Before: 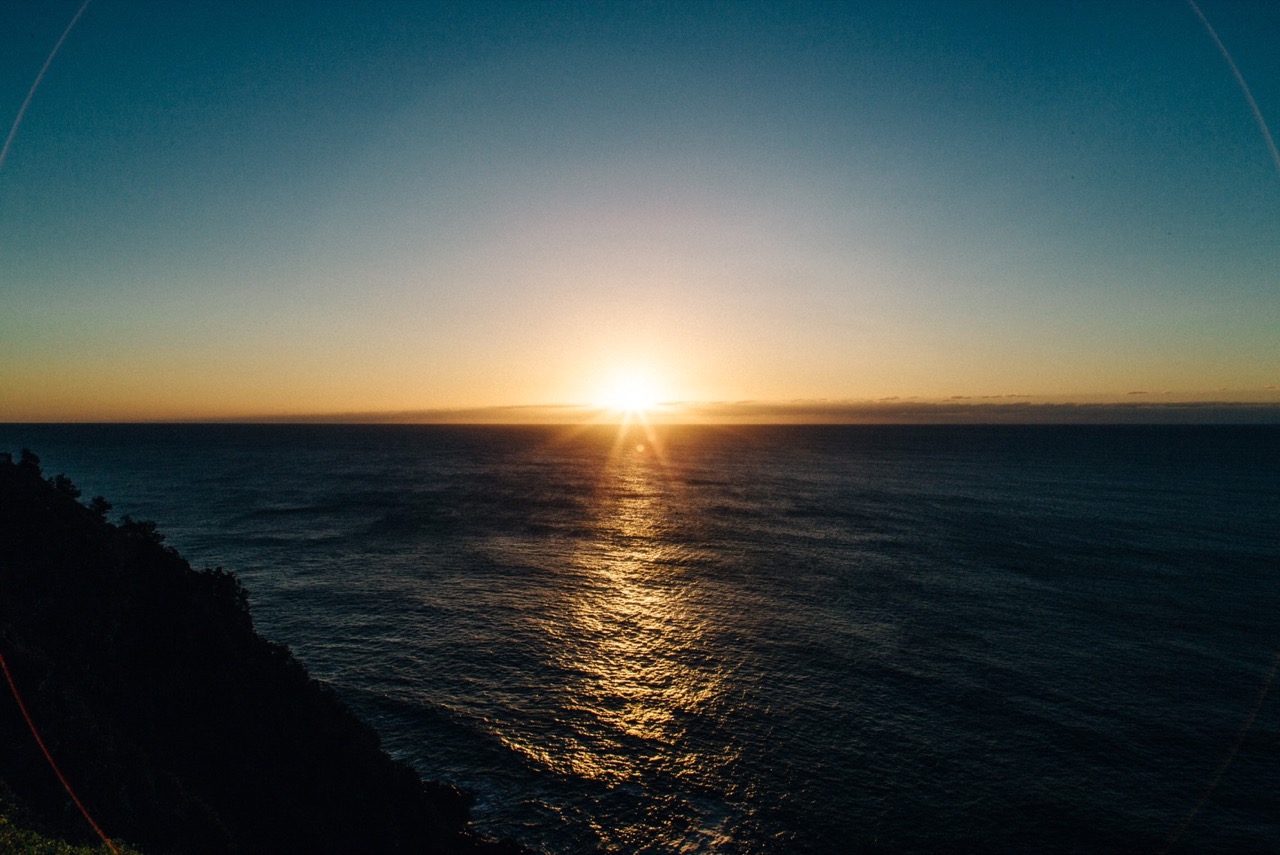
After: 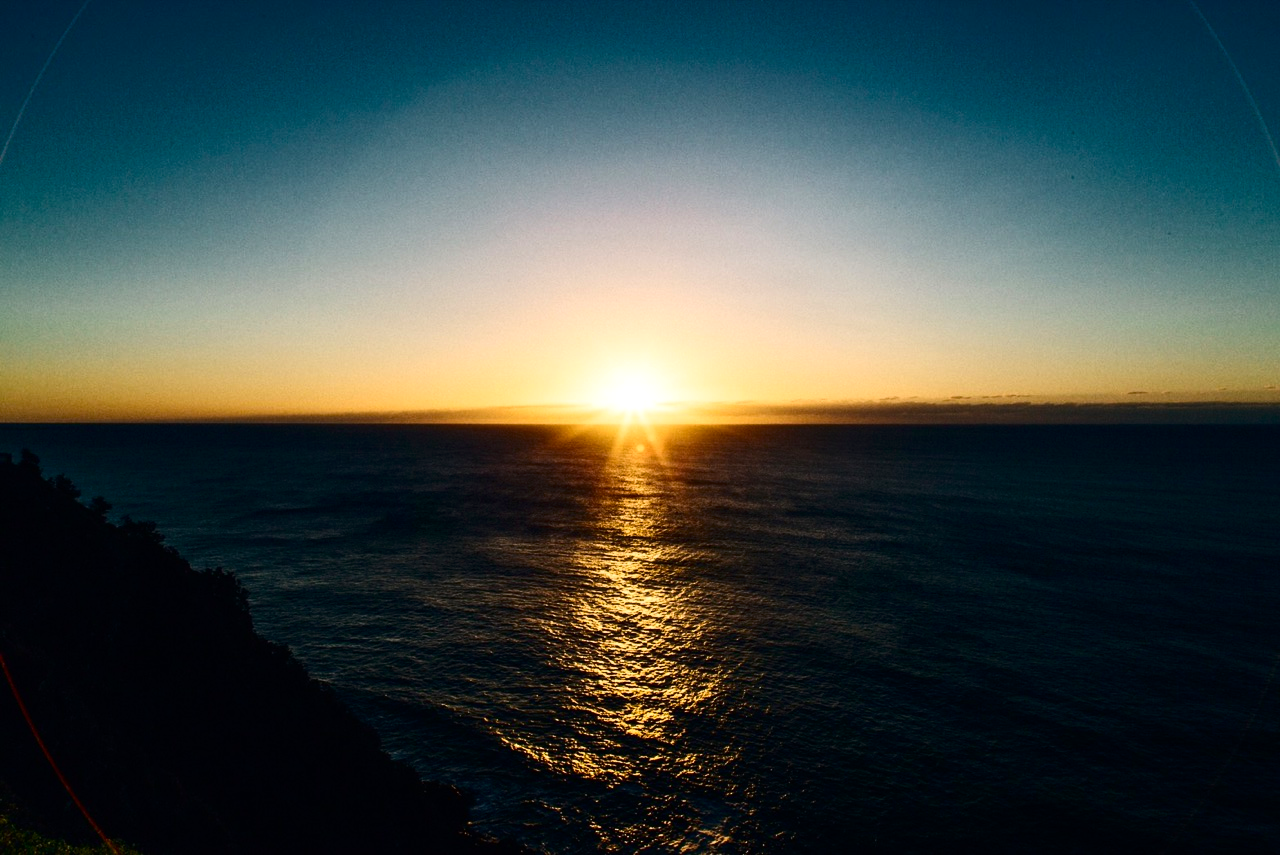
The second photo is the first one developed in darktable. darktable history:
contrast brightness saturation: contrast 0.298
shadows and highlights: shadows 12.37, white point adjustment 1.16, soften with gaussian
color balance rgb: perceptual saturation grading › global saturation 29.494%
